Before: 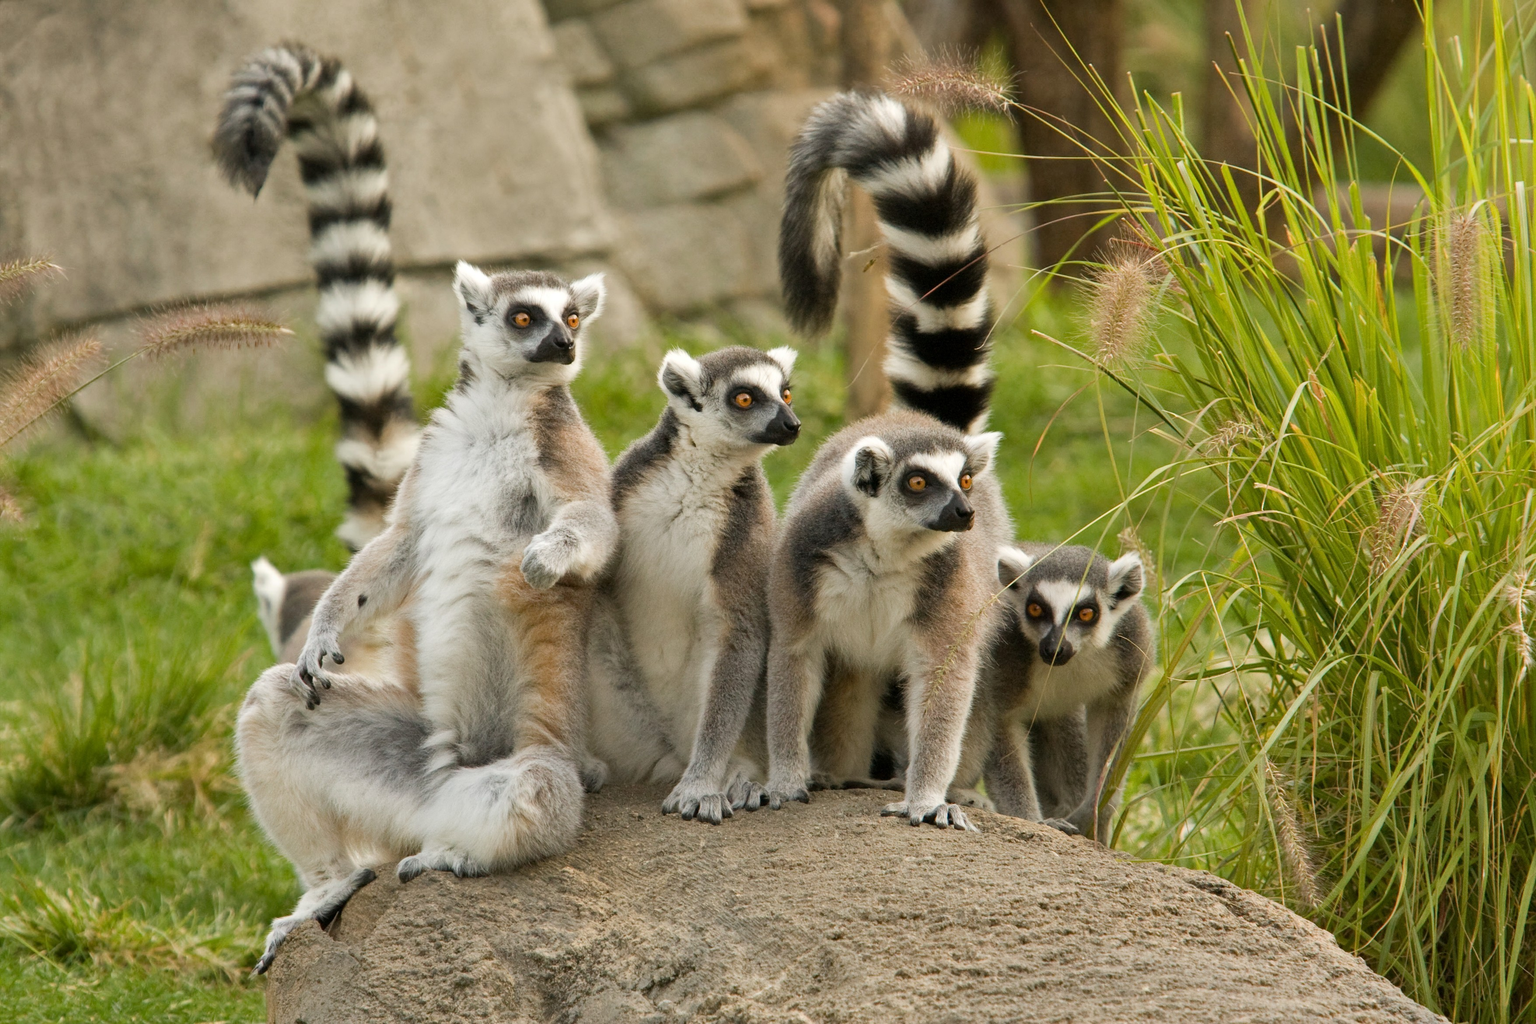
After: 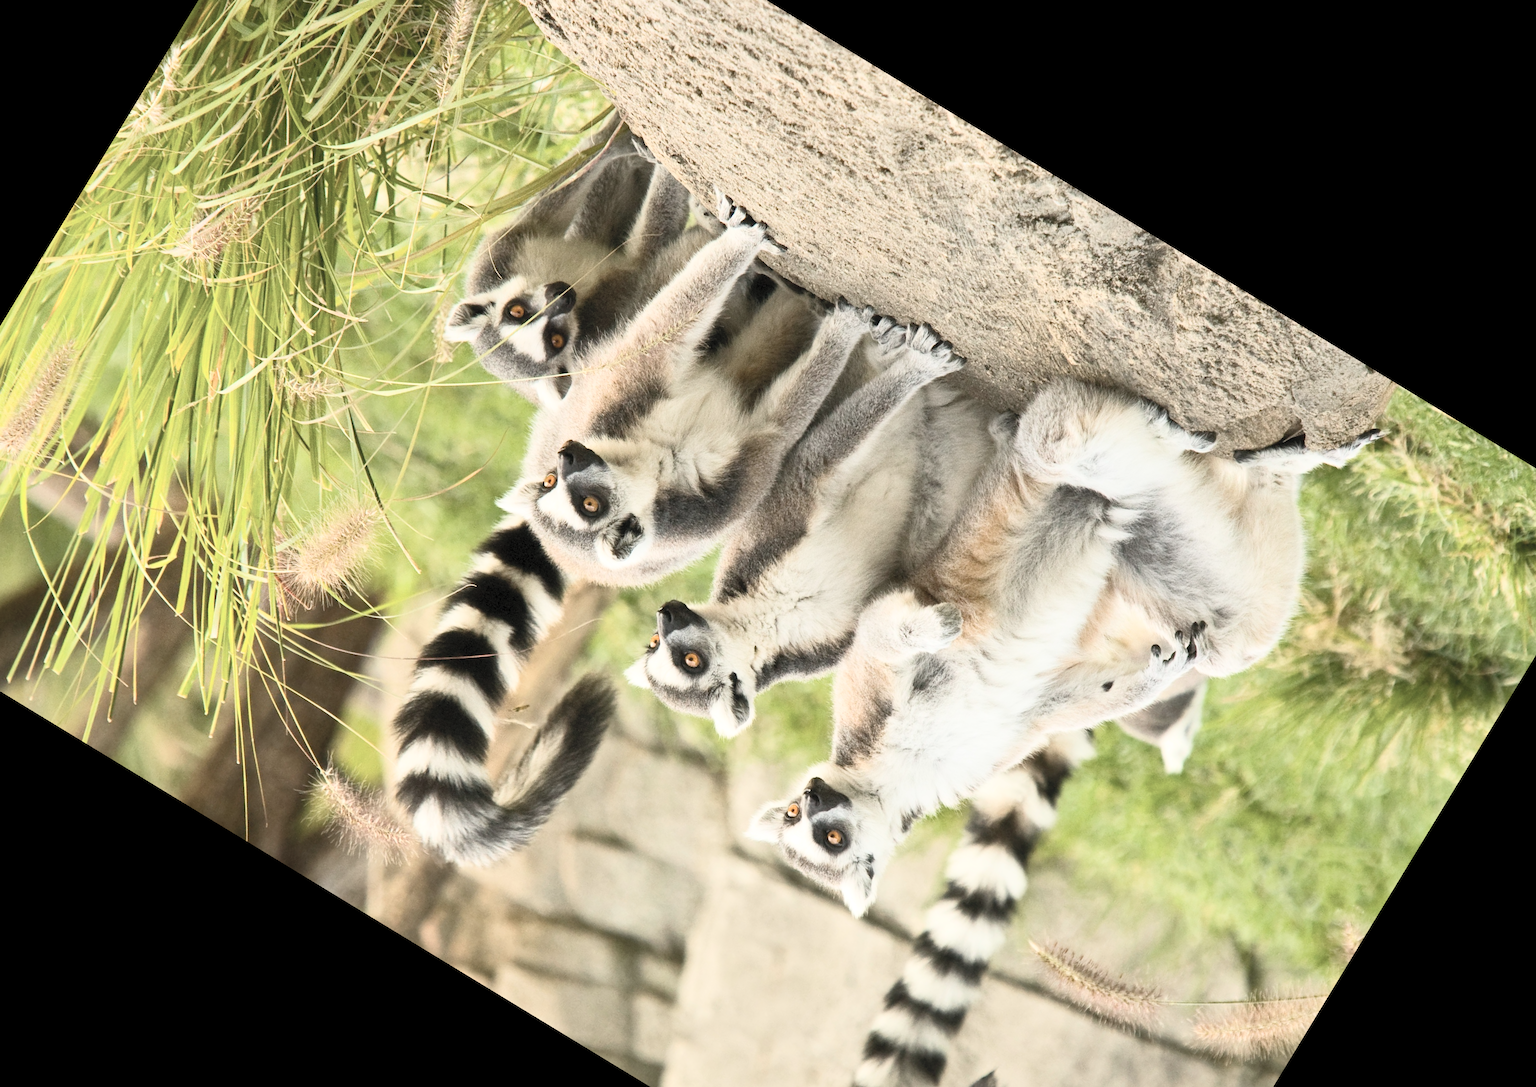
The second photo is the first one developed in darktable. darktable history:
crop and rotate: angle 148.68°, left 9.111%, top 15.603%, right 4.588%, bottom 17.041%
contrast brightness saturation: contrast 0.43, brightness 0.56, saturation -0.19
